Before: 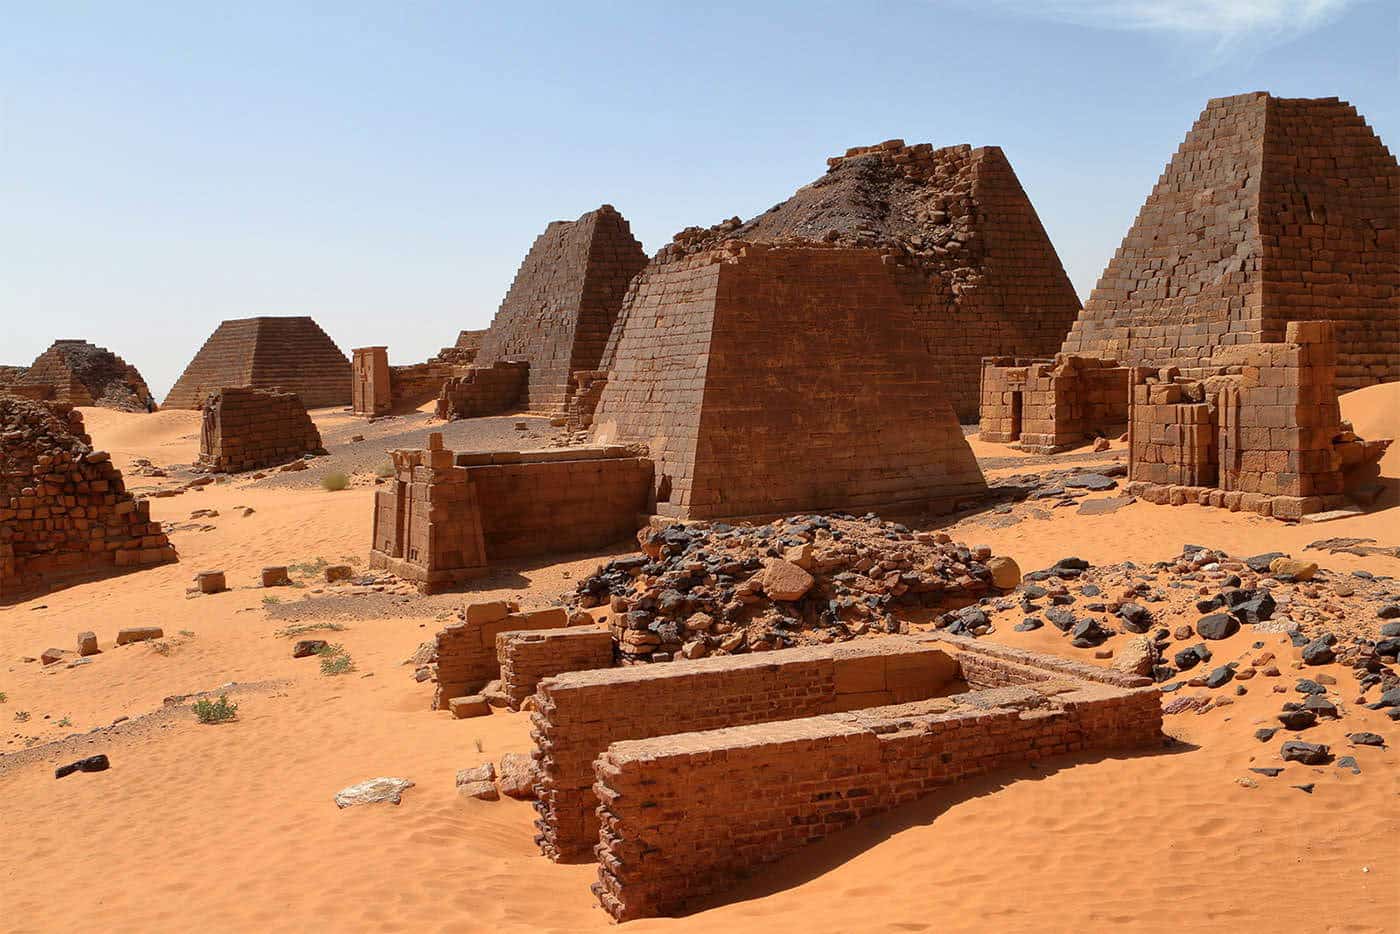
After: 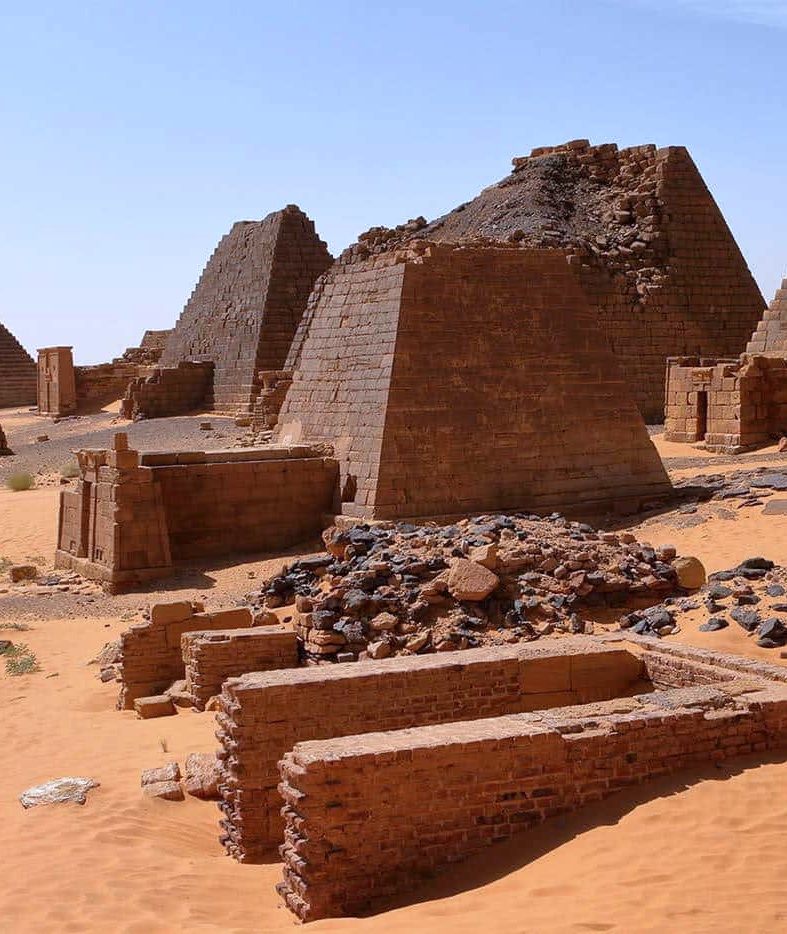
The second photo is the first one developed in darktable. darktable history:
contrast brightness saturation: saturation -0.04
bloom: size 15%, threshold 97%, strength 7%
crop and rotate: left 22.516%, right 21.234%
white balance: red 0.967, blue 1.119, emerald 0.756
